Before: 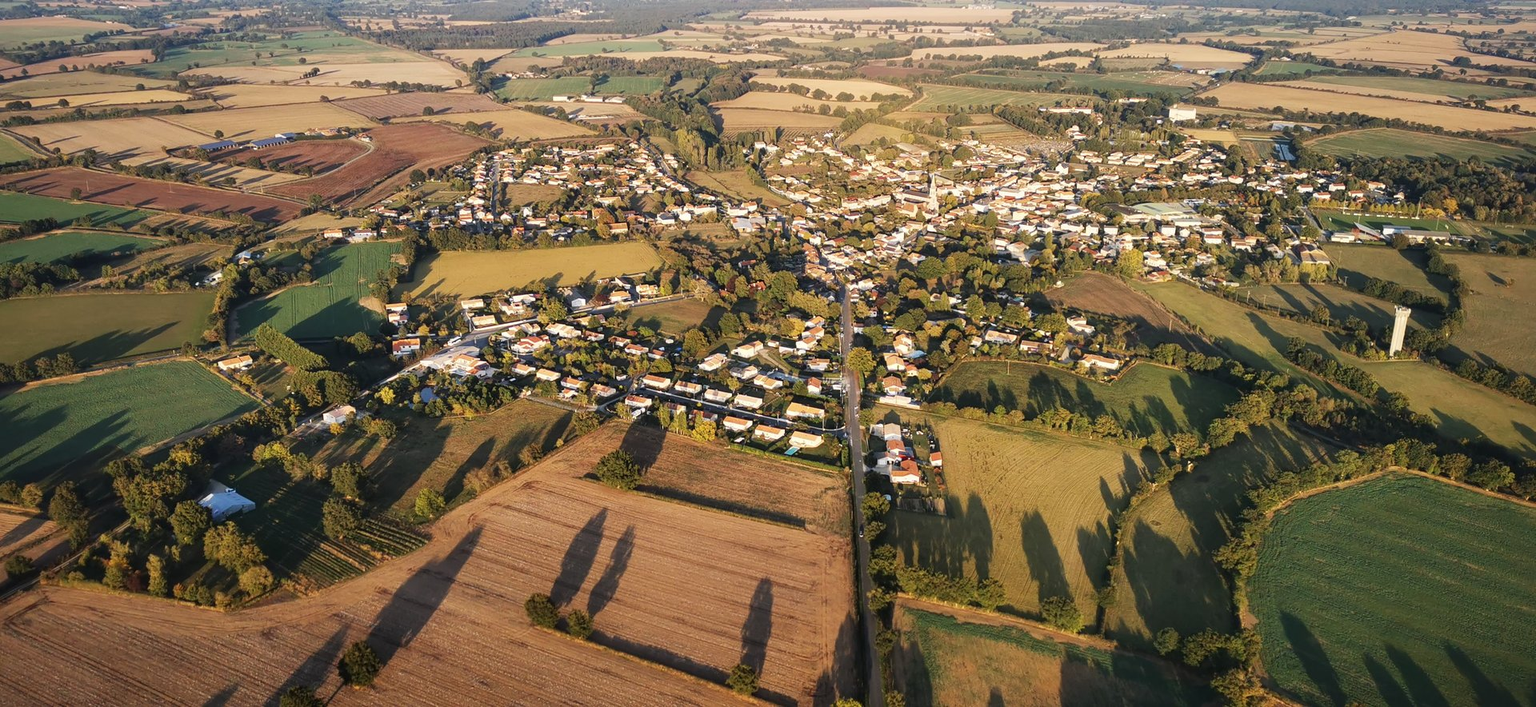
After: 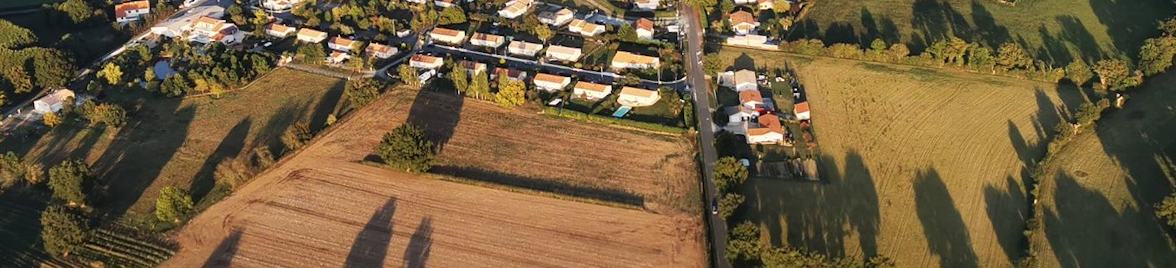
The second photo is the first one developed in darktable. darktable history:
crop: left 18.091%, top 51.13%, right 17.525%, bottom 16.85%
rotate and perspective: rotation -3.52°, crop left 0.036, crop right 0.964, crop top 0.081, crop bottom 0.919
